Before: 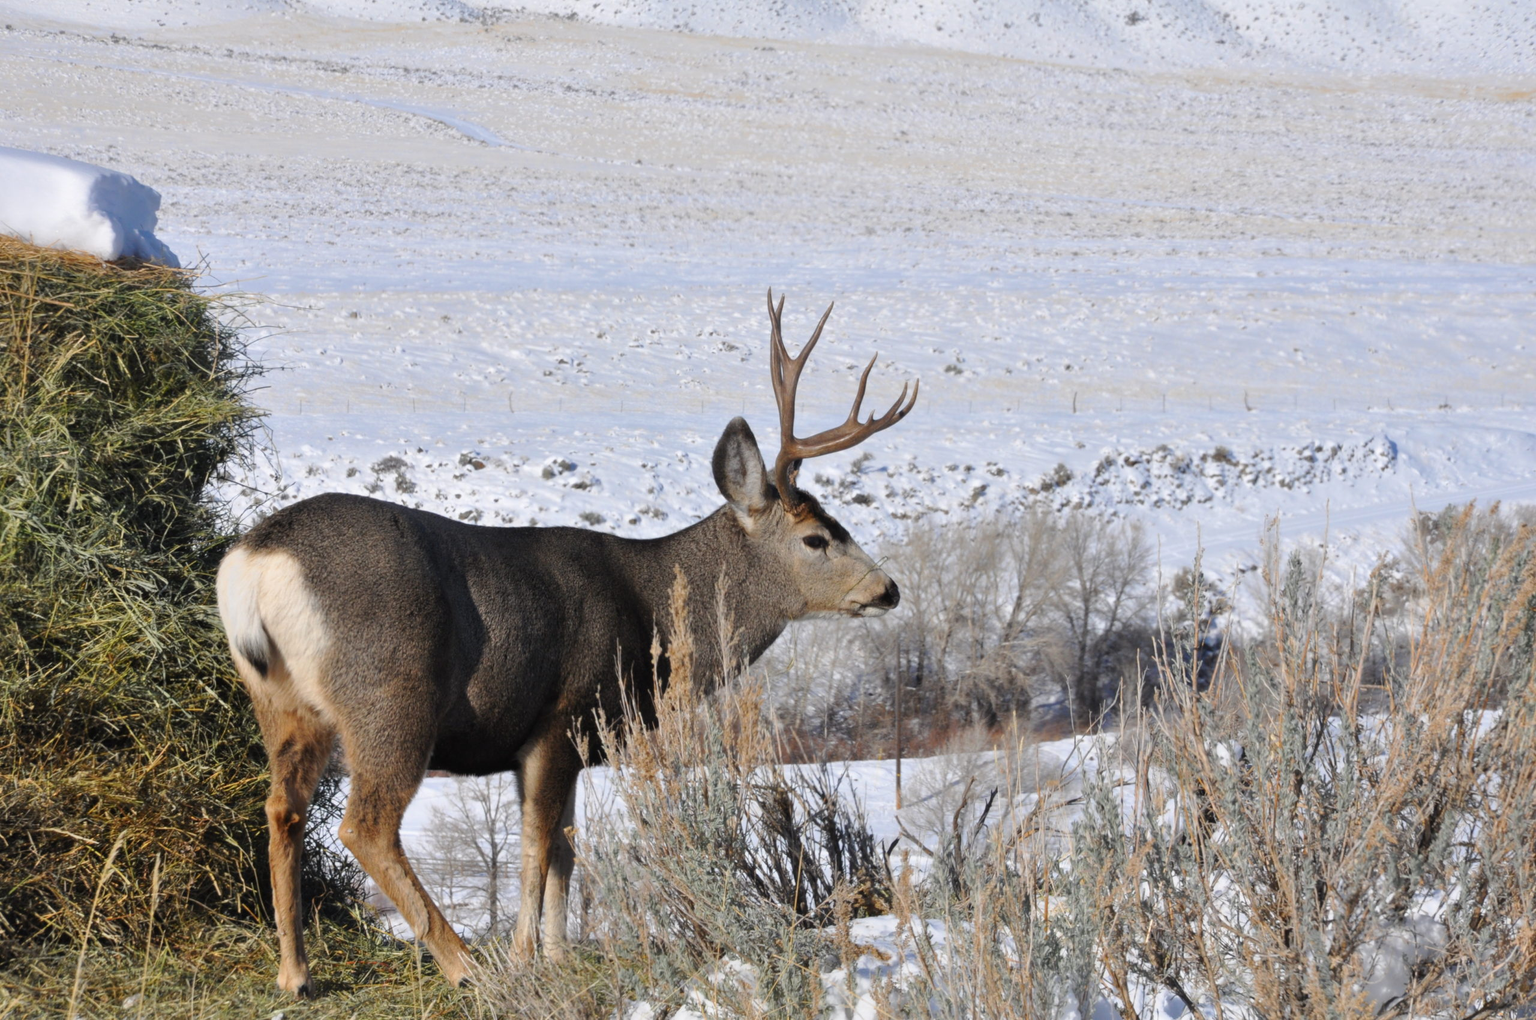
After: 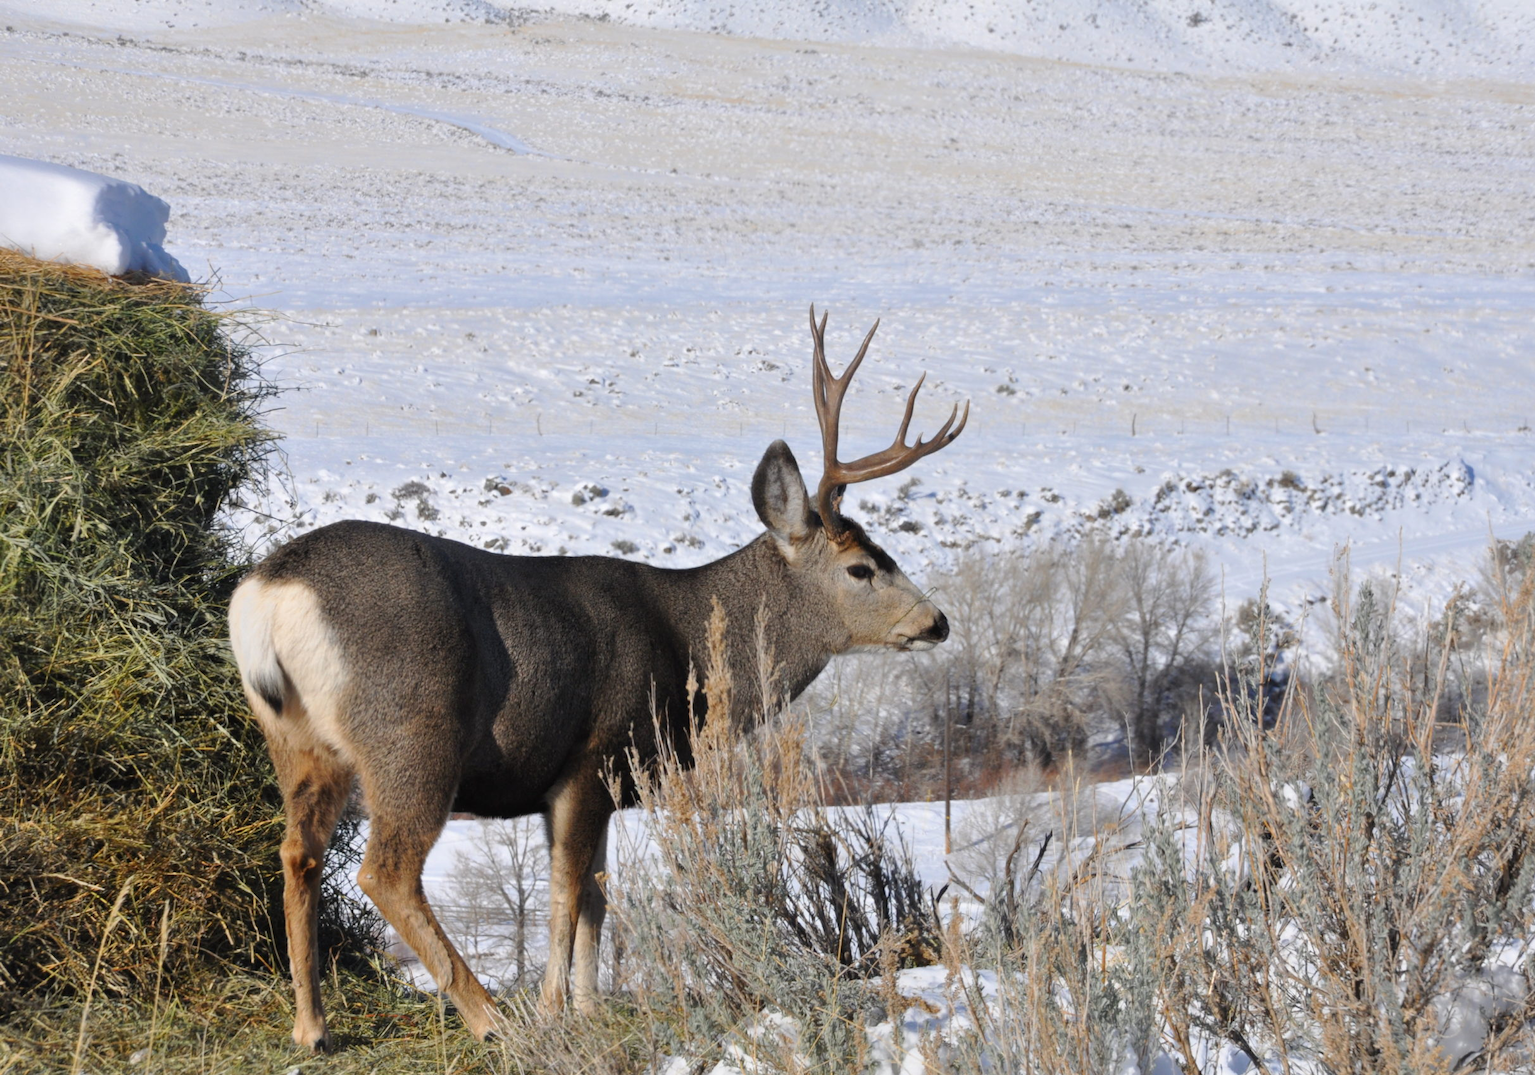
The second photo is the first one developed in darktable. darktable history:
crop and rotate: right 5.167%
white balance: emerald 1
